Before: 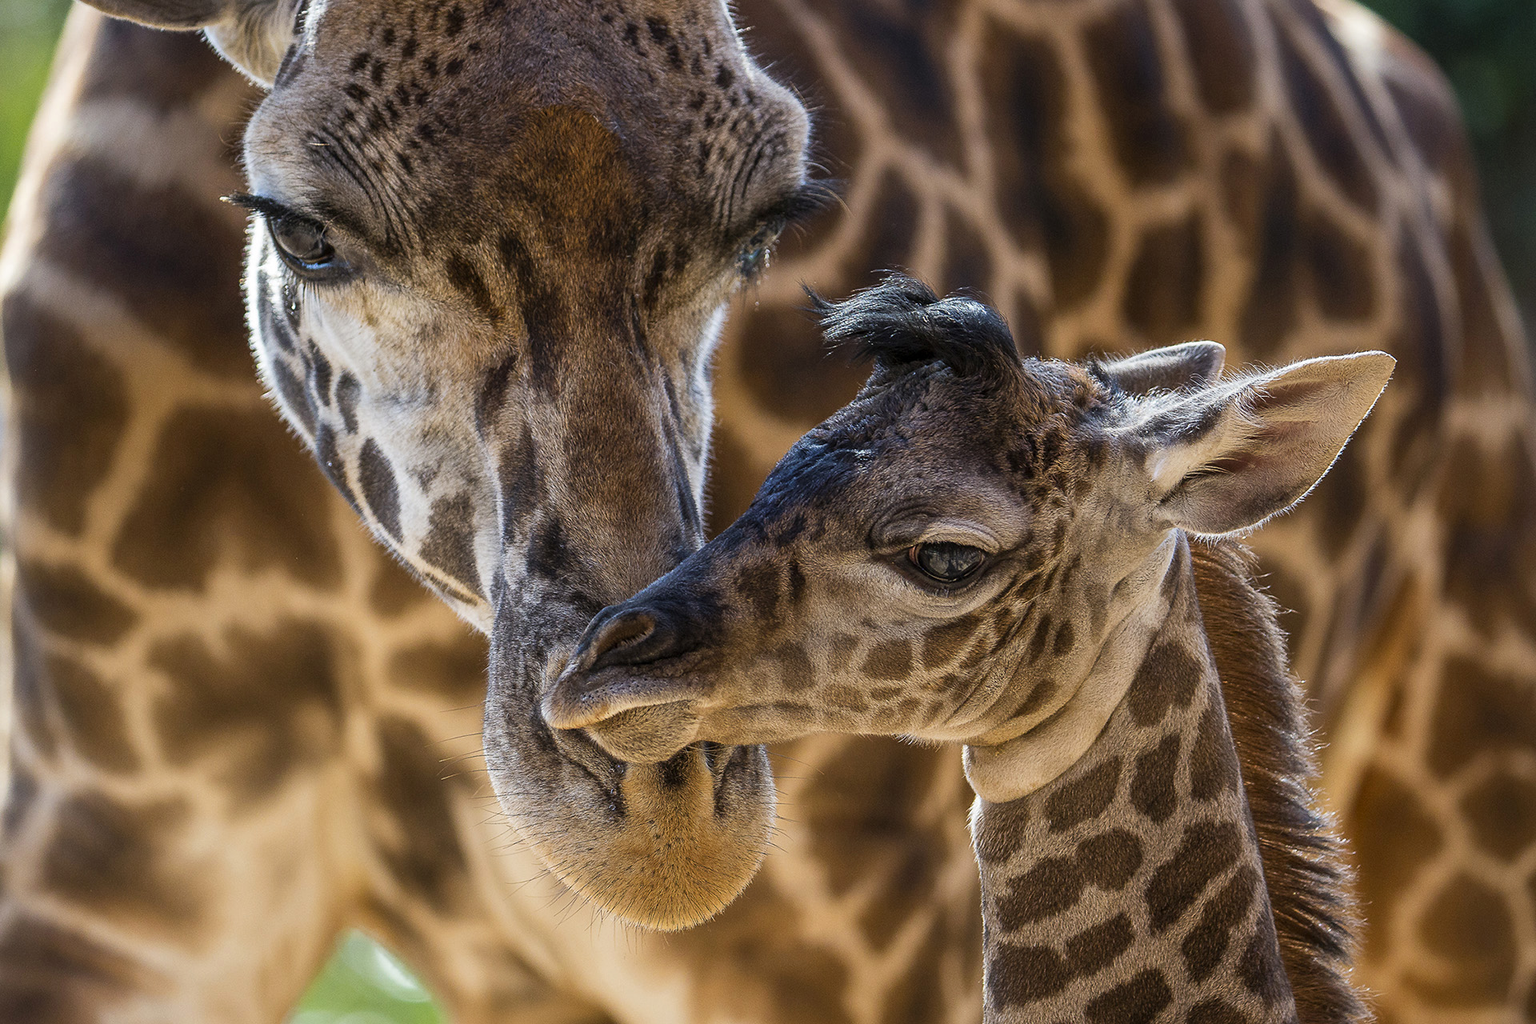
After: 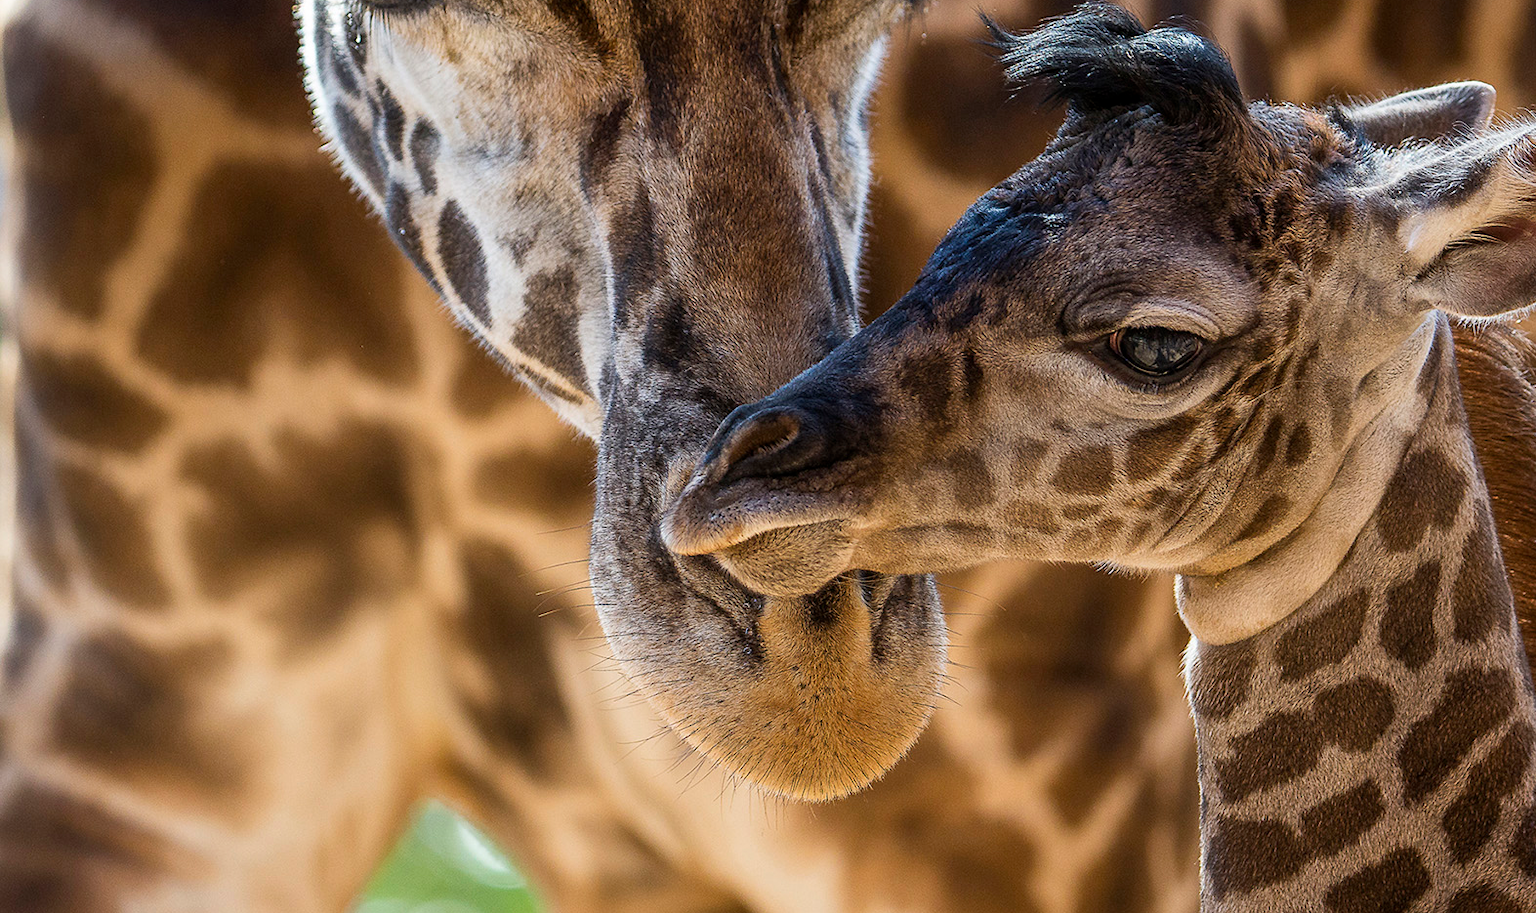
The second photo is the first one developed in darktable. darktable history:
contrast brightness saturation: contrast 0.075
crop: top 26.839%, right 18.026%
